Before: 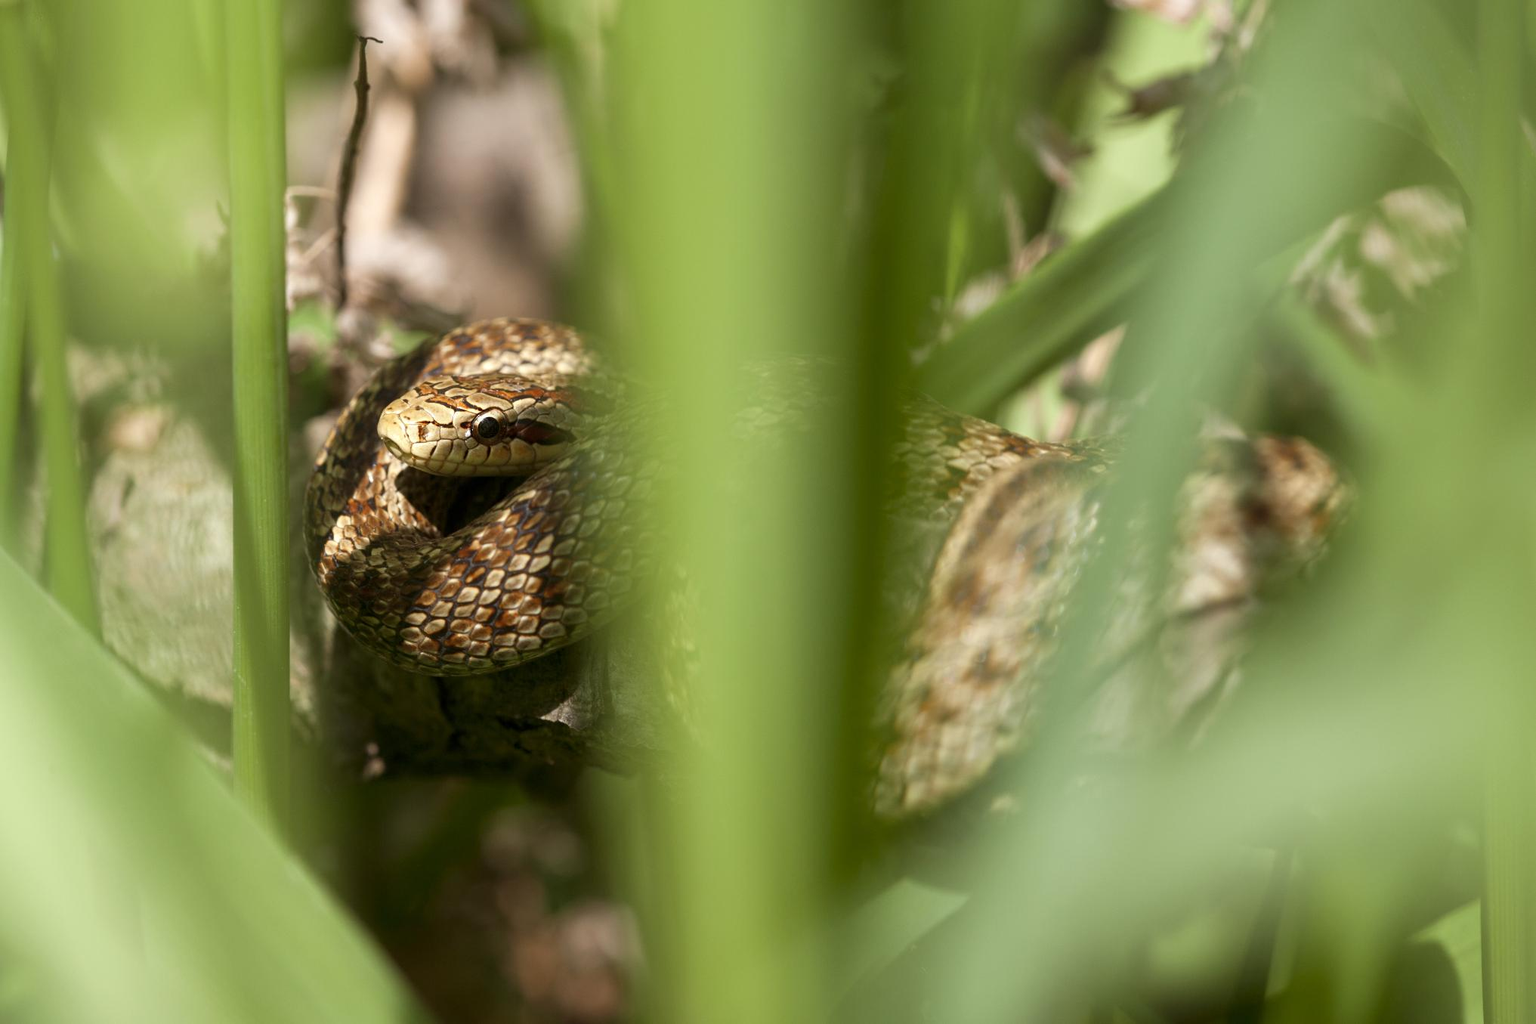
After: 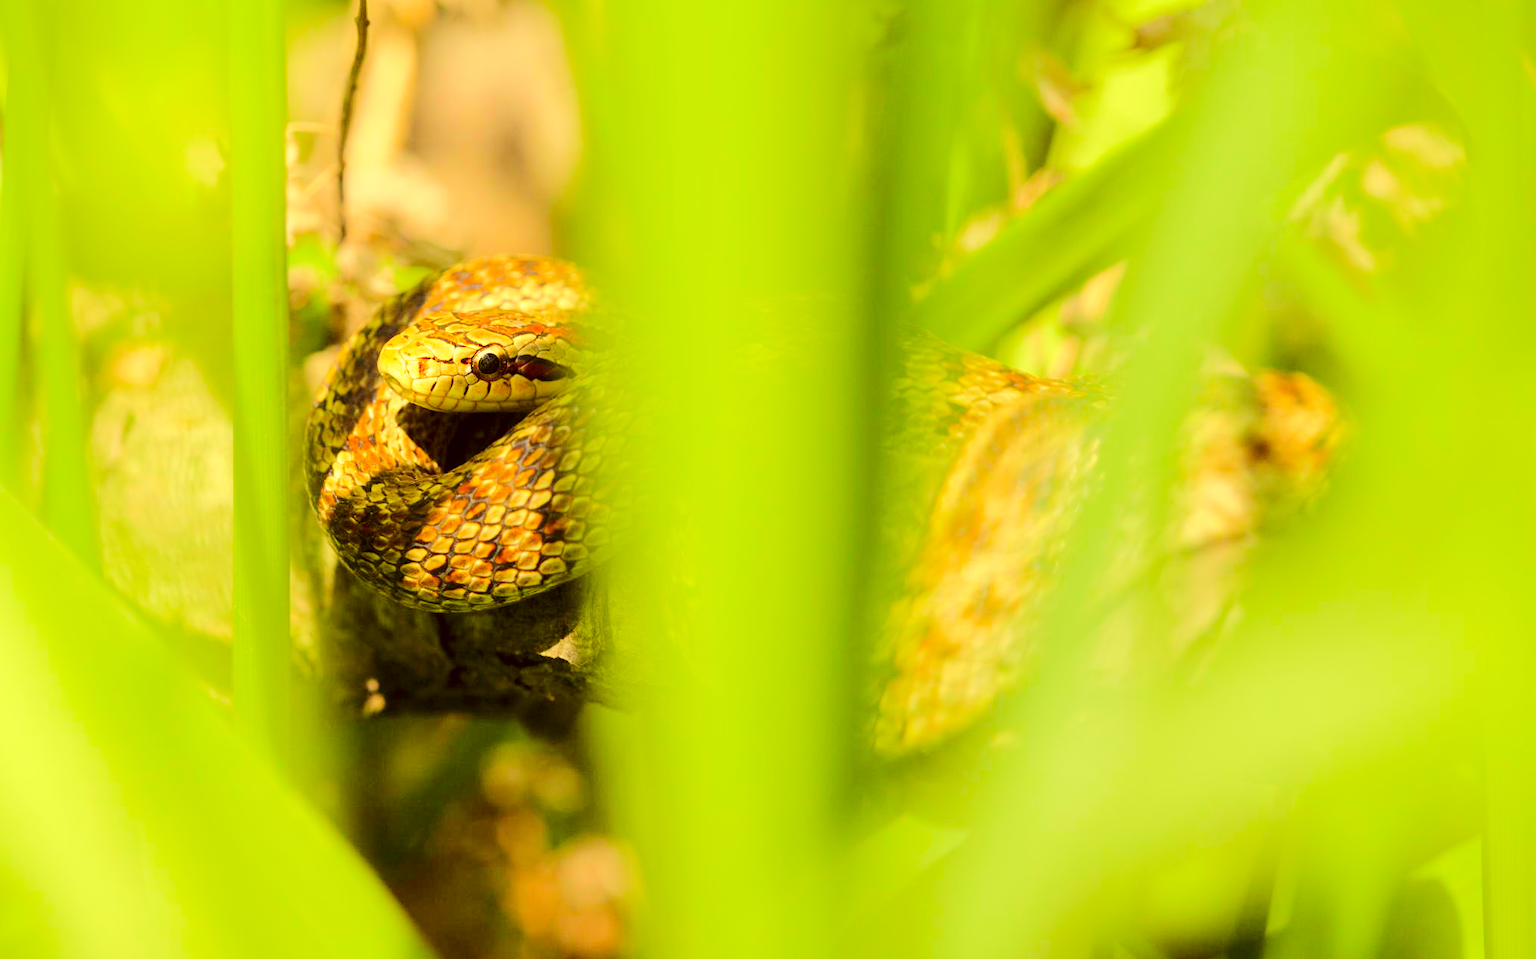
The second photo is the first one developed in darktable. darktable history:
filmic rgb: middle gray luminance 18.27%, black relative exposure -10.46 EV, white relative exposure 3.41 EV, threshold 3.04 EV, target black luminance 0%, hardness 6.03, latitude 98.91%, contrast 0.847, shadows ↔ highlights balance 0.664%, color science v4 (2020), contrast in shadows soft, contrast in highlights soft, enable highlight reconstruction true
color correction: highlights a* -0.434, highlights b* 39.87, shadows a* 9.29, shadows b* -0.492
crop and rotate: top 6.29%
exposure: black level correction 0, exposure 1 EV, compensate highlight preservation false
contrast brightness saturation: contrast 0.159, saturation 0.328
tone equalizer: -7 EV 0.15 EV, -6 EV 0.605 EV, -5 EV 1.19 EV, -4 EV 1.31 EV, -3 EV 1.15 EV, -2 EV 0.6 EV, -1 EV 0.159 EV, edges refinement/feathering 500, mask exposure compensation -1.57 EV, preserve details no
